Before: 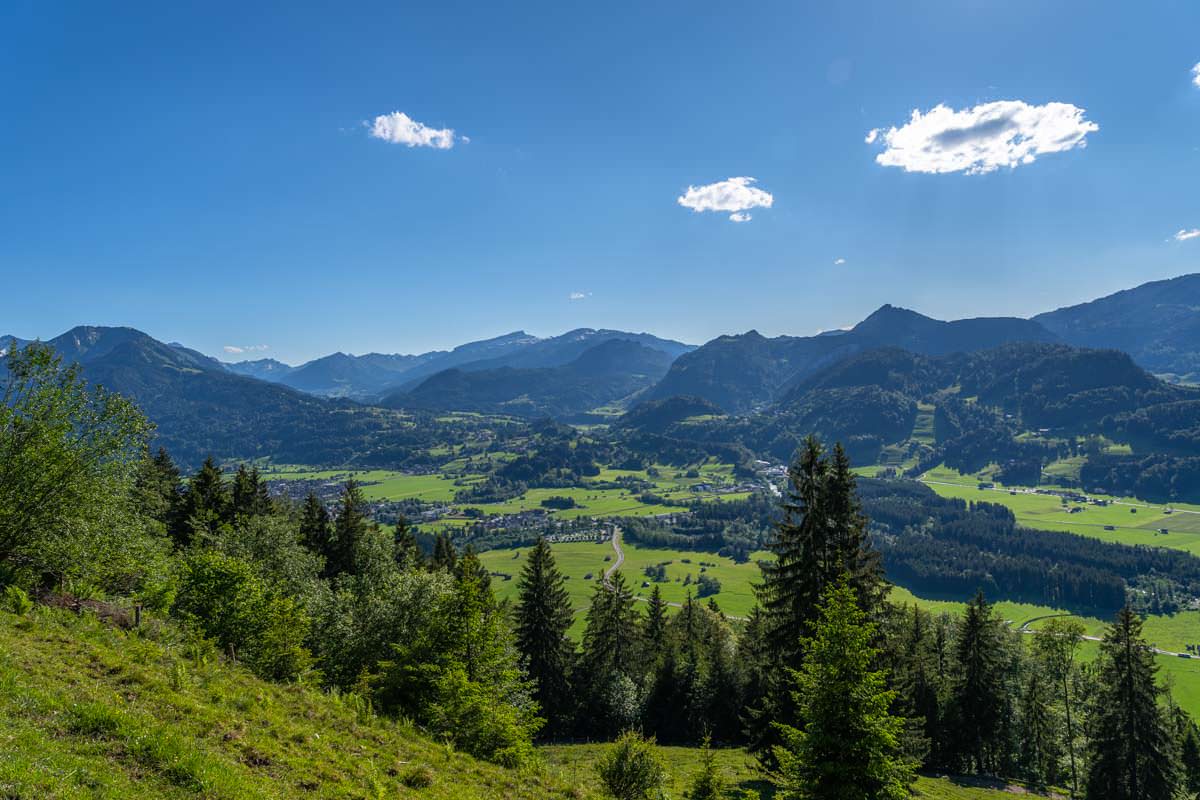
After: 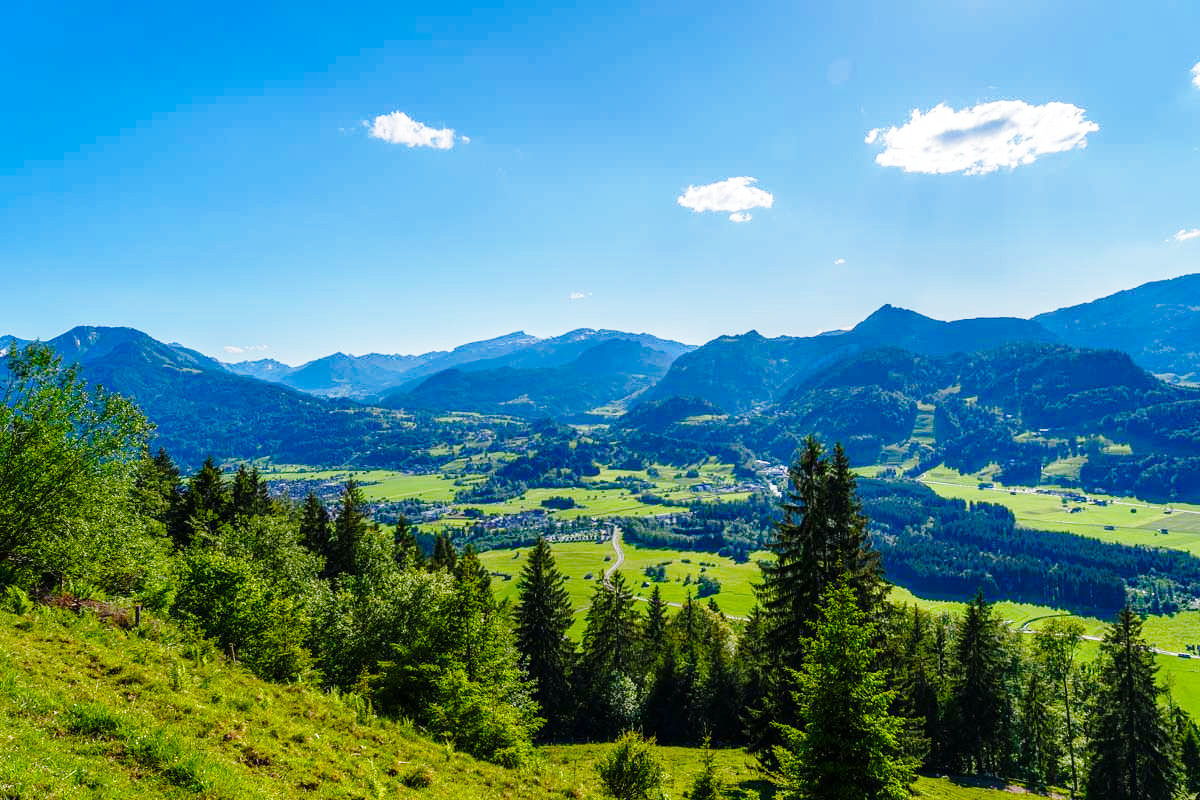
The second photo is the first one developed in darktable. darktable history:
base curve: curves: ch0 [(0, 0) (0.028, 0.03) (0.121, 0.232) (0.46, 0.748) (0.859, 0.968) (1, 1)], preserve colors none
color balance rgb: linear chroma grading › global chroma 14.458%, perceptual saturation grading › global saturation 20%, perceptual saturation grading › highlights -50.408%, perceptual saturation grading › shadows 30.627%
